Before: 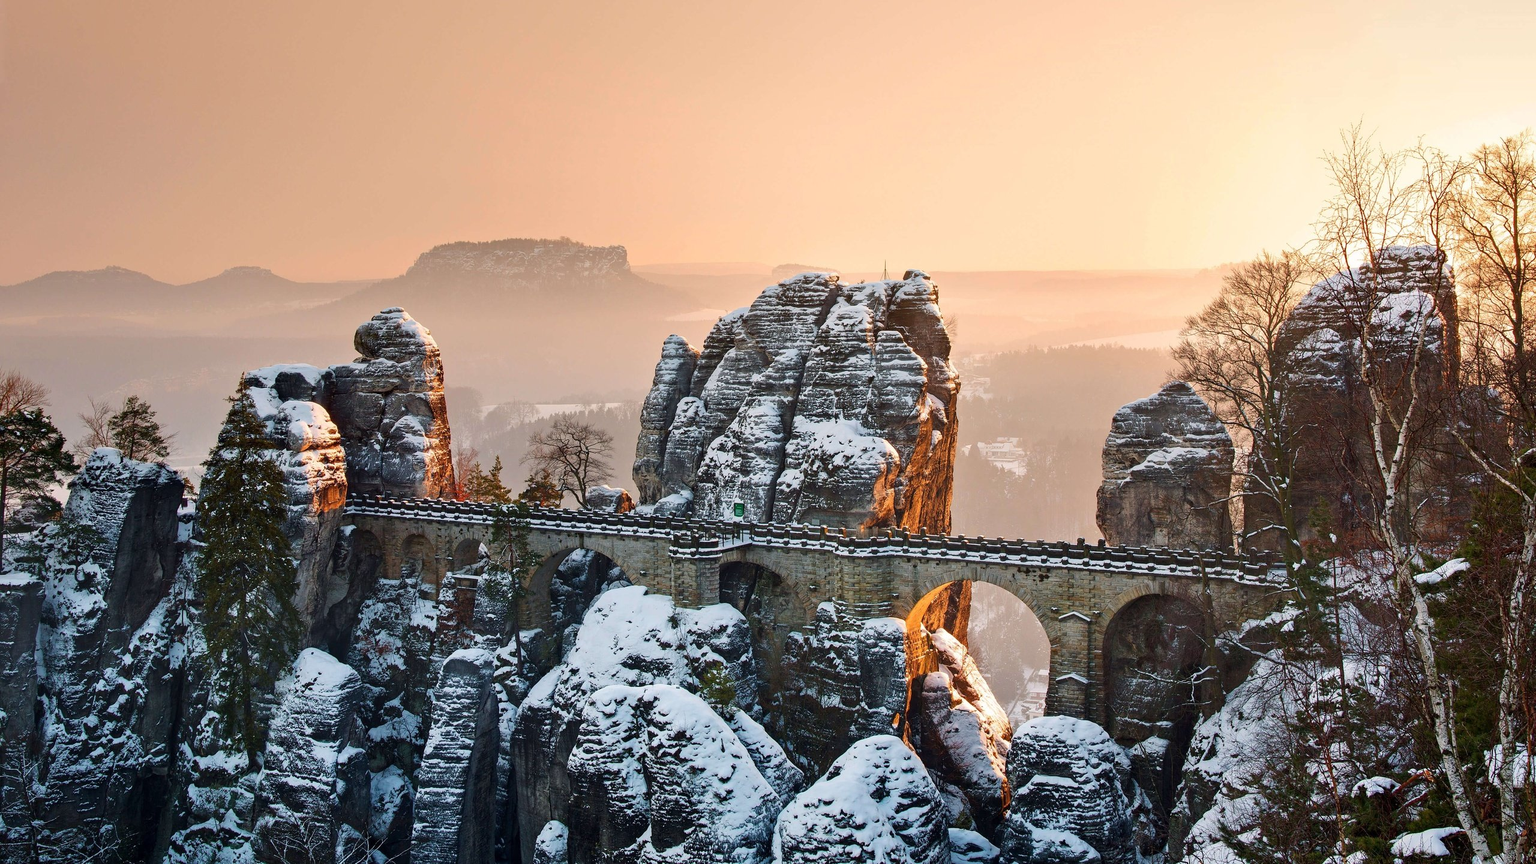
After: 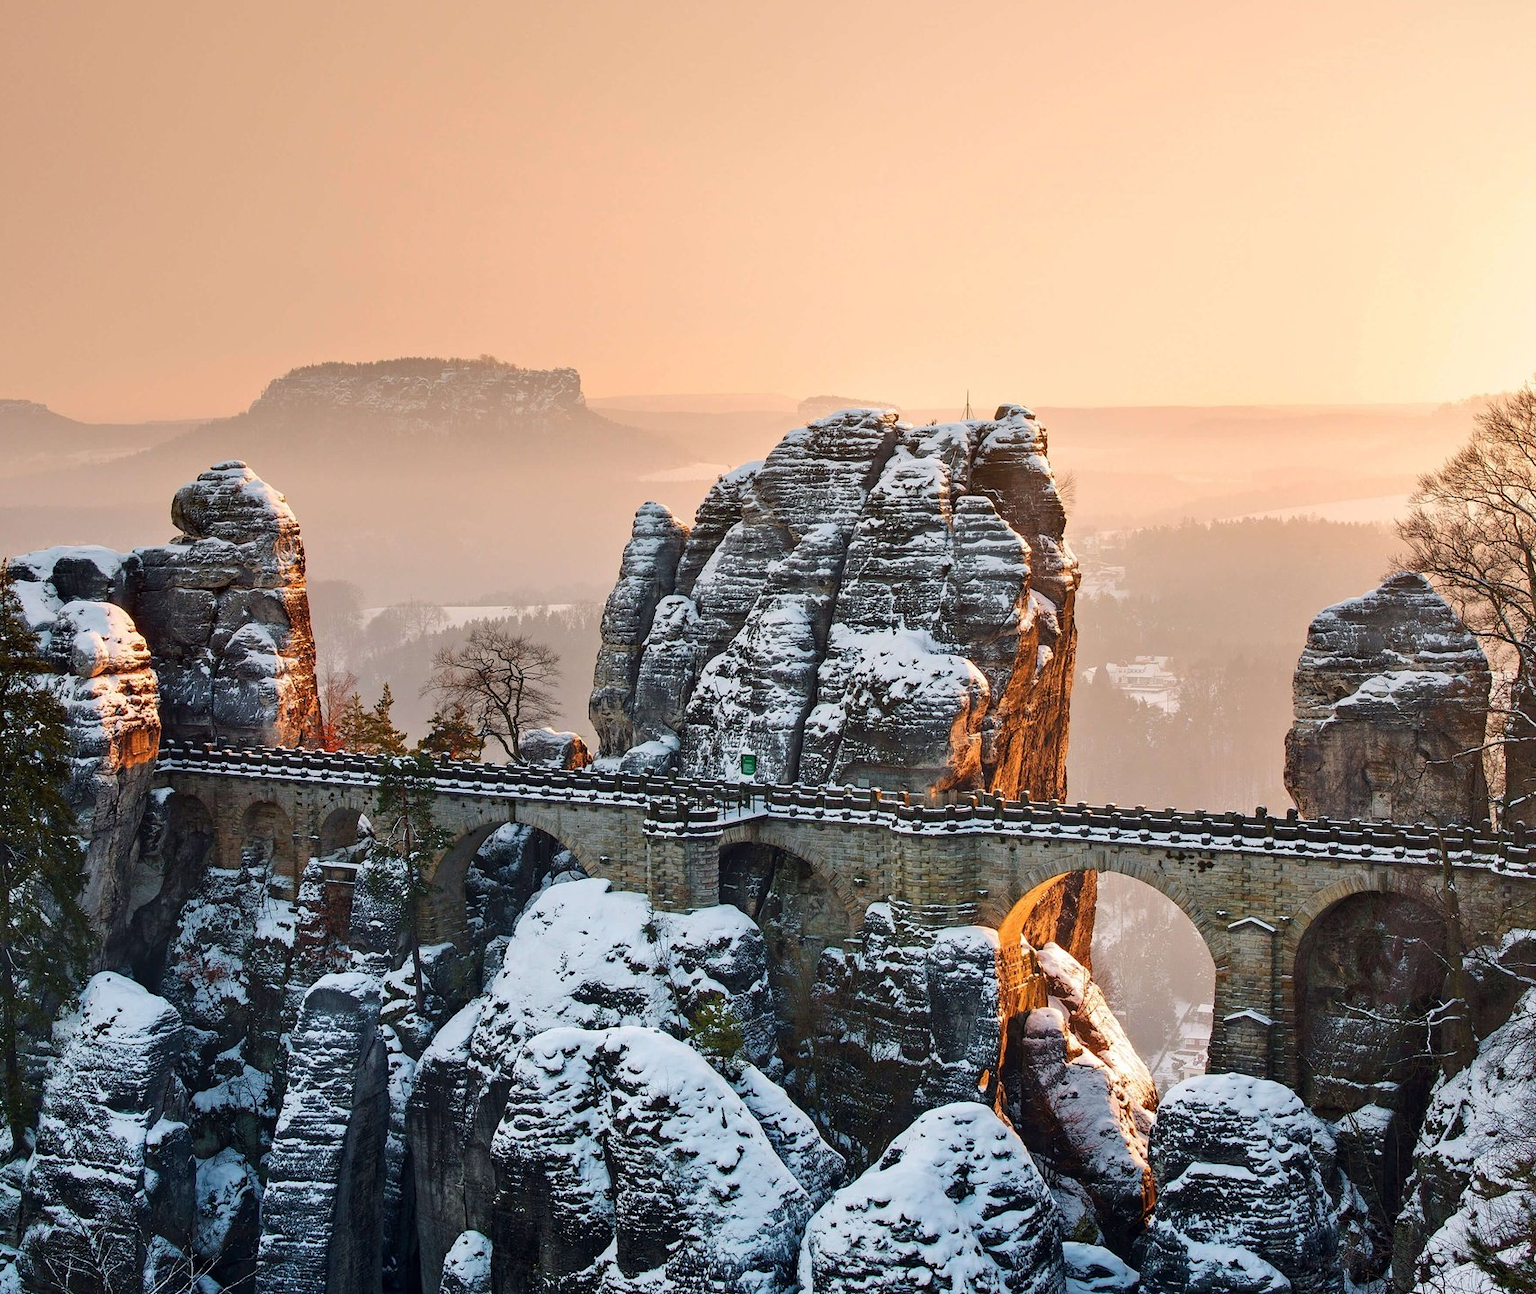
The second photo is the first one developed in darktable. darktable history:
crop and rotate: left 15.626%, right 17.684%
